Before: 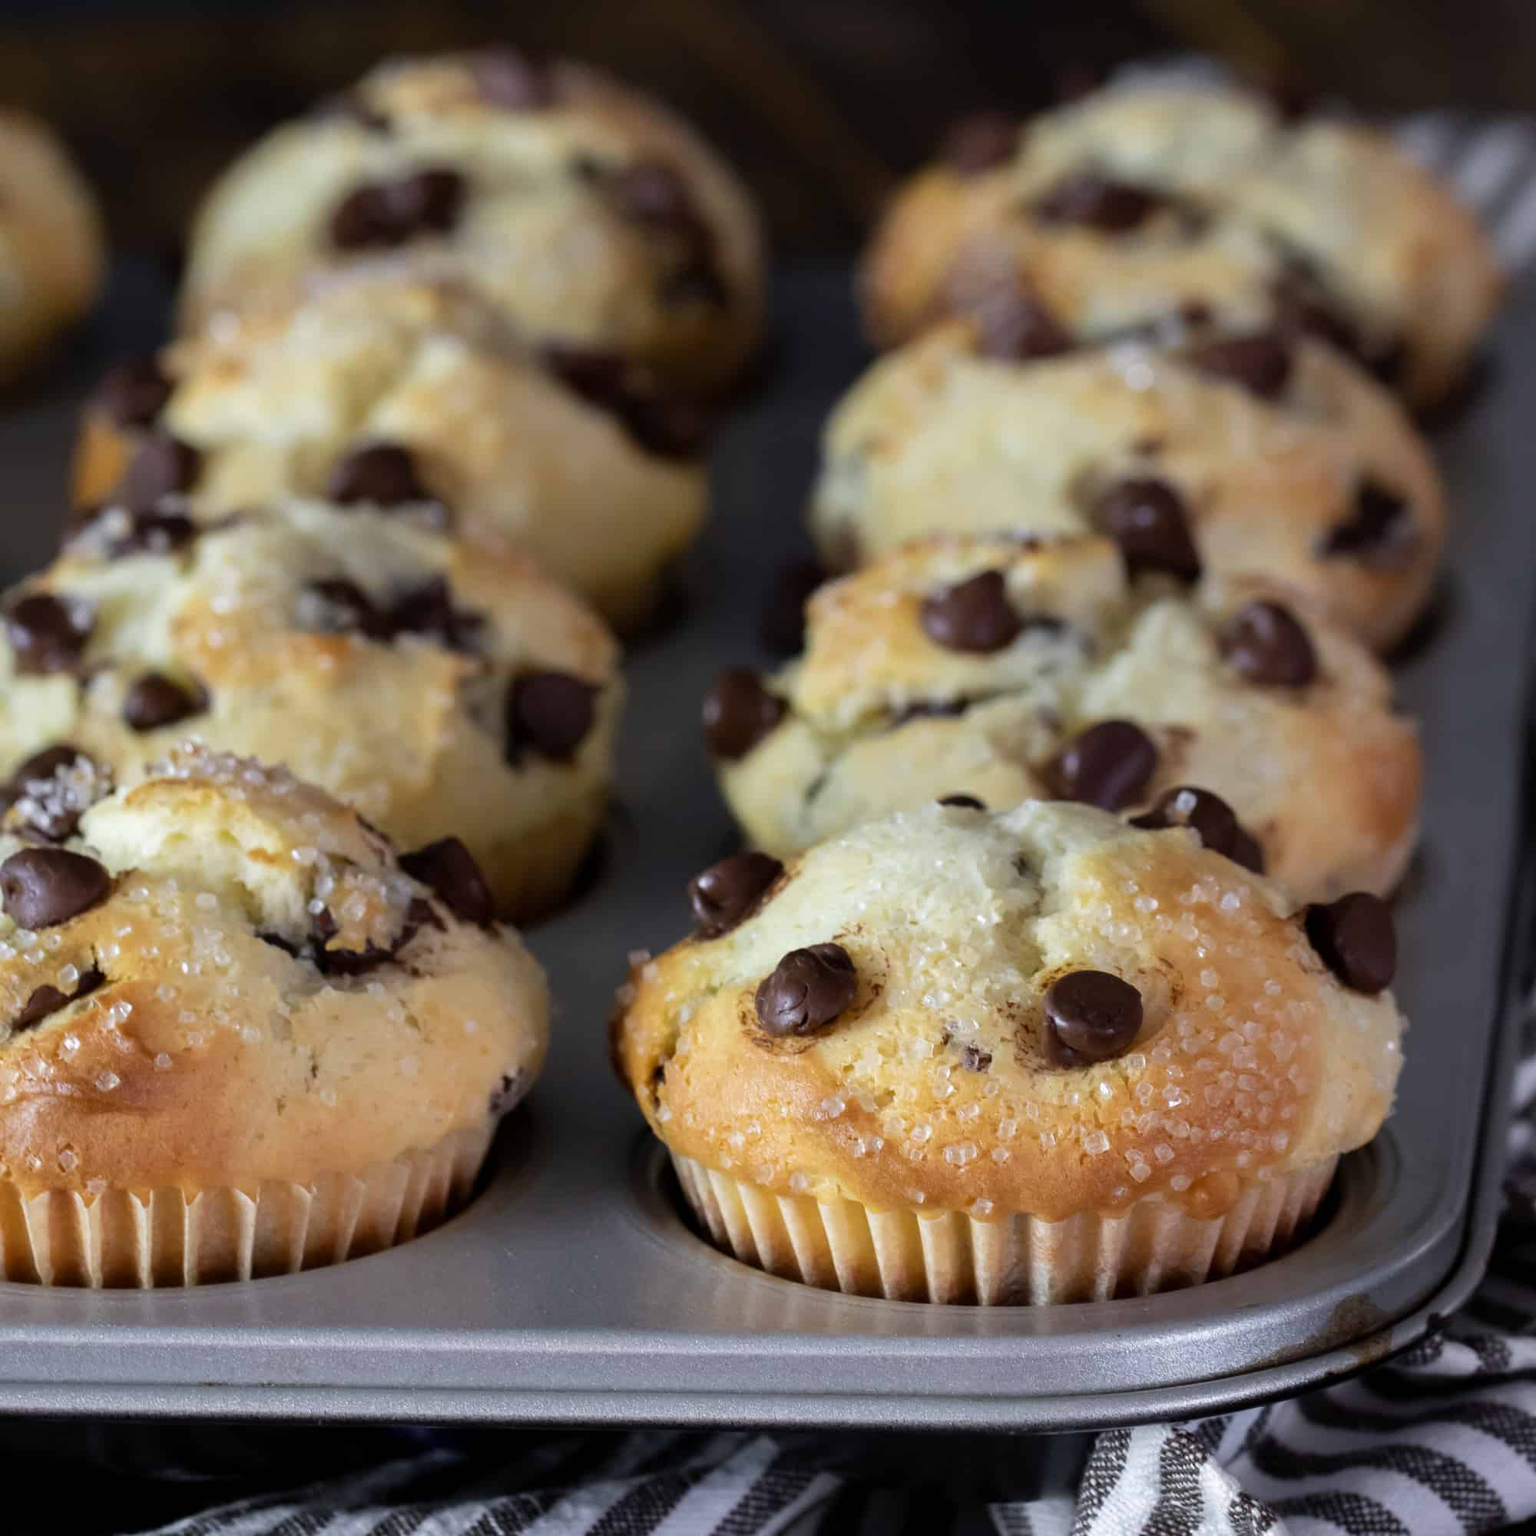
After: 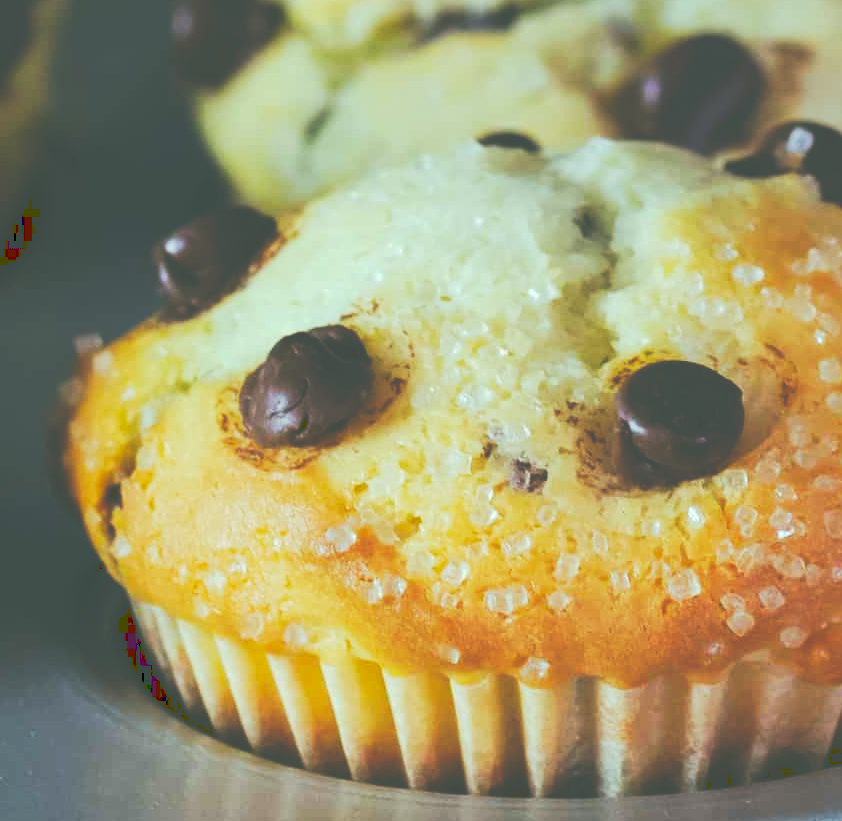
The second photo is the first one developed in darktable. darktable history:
crop: left 37.221%, top 45.169%, right 20.63%, bottom 13.777%
color correction: highlights a* -7.33, highlights b* 1.26, shadows a* -3.55, saturation 1.4
tone curve: curves: ch0 [(0, 0) (0.003, 0.301) (0.011, 0.302) (0.025, 0.307) (0.044, 0.313) (0.069, 0.316) (0.1, 0.322) (0.136, 0.325) (0.177, 0.341) (0.224, 0.358) (0.277, 0.386) (0.335, 0.429) (0.399, 0.486) (0.468, 0.556) (0.543, 0.644) (0.623, 0.728) (0.709, 0.796) (0.801, 0.854) (0.898, 0.908) (1, 1)], preserve colors none
